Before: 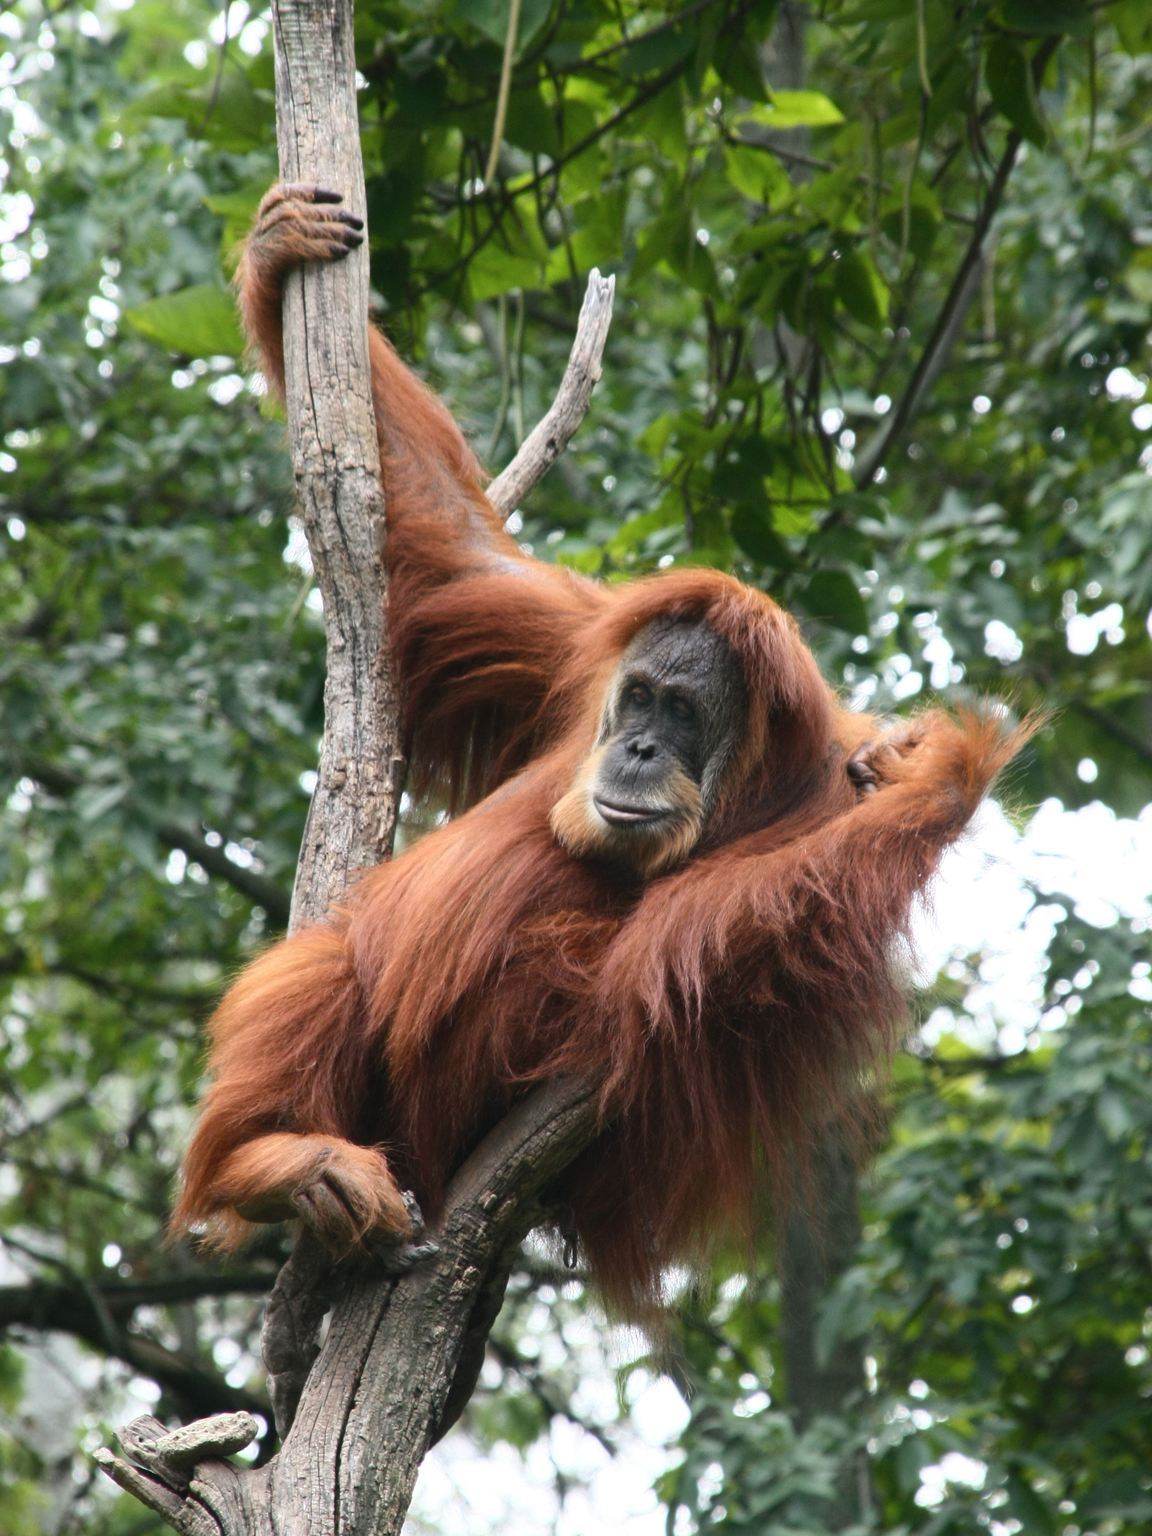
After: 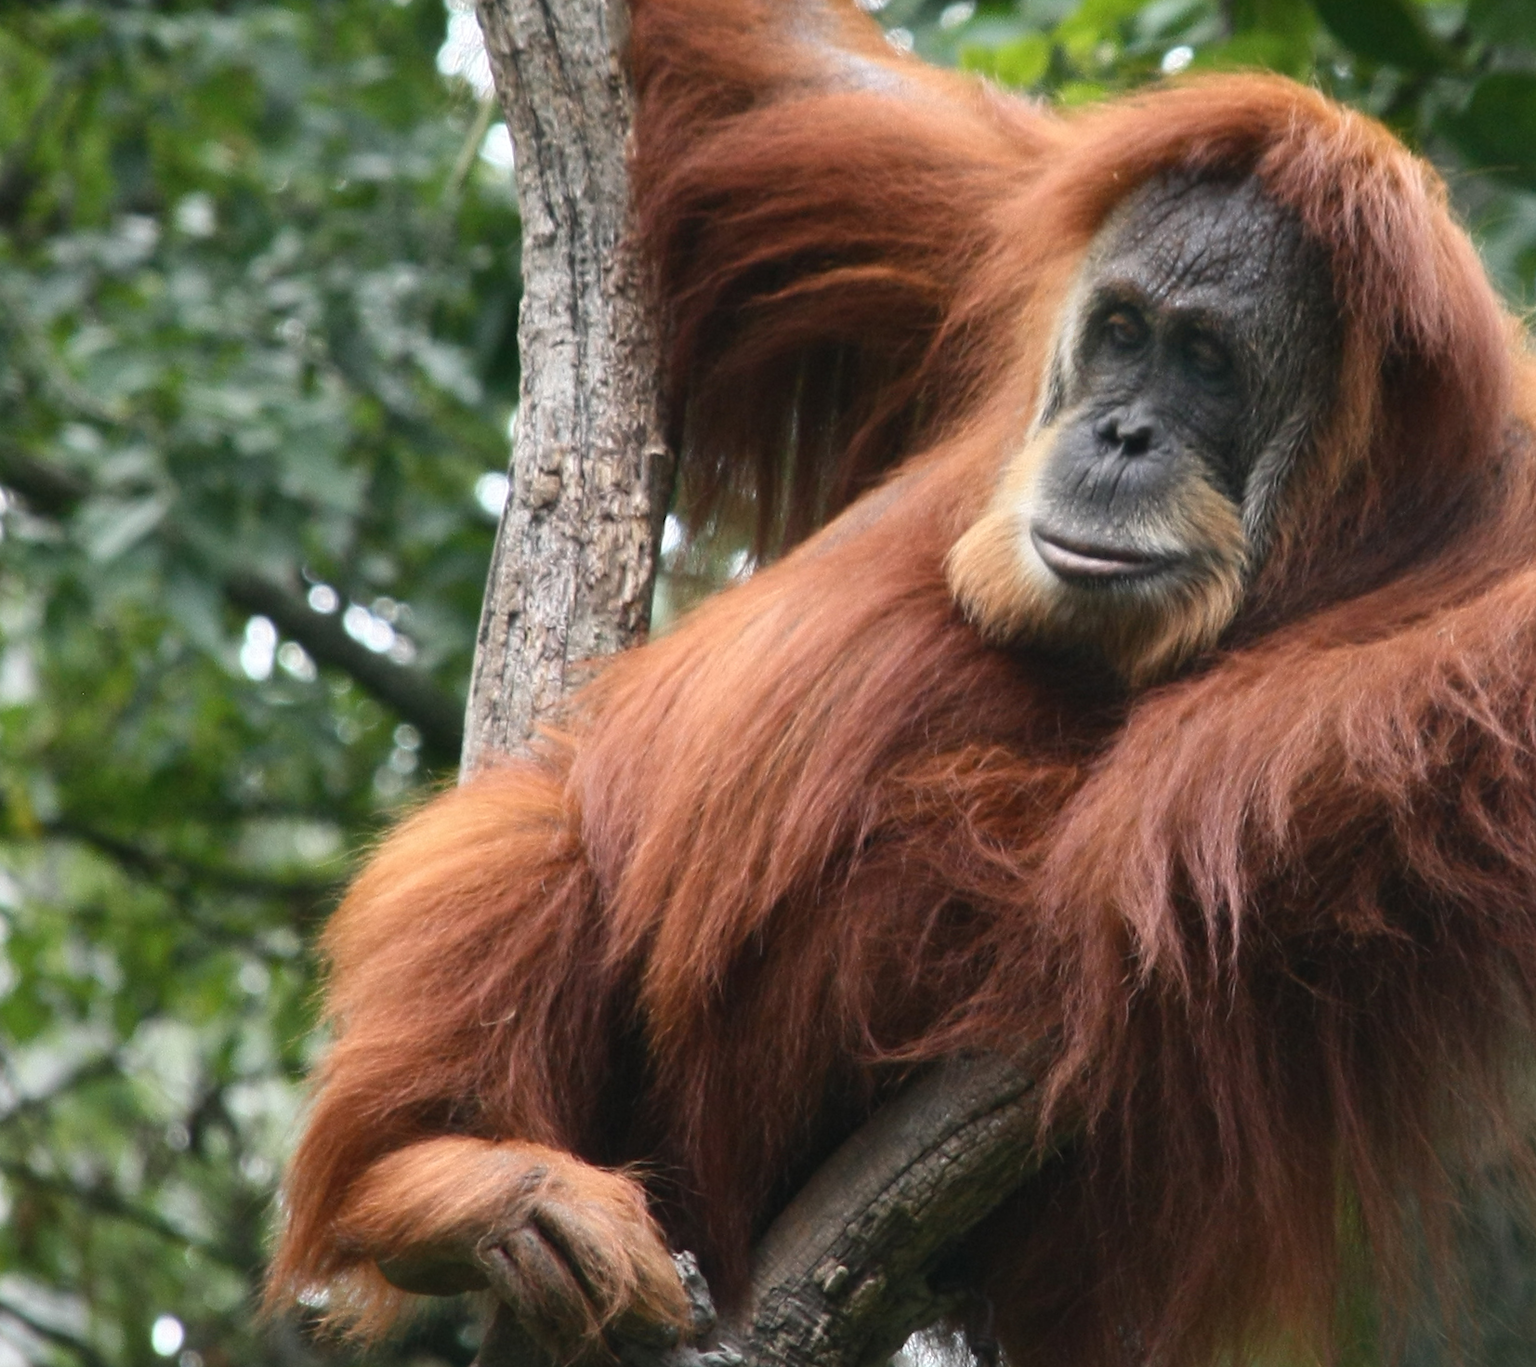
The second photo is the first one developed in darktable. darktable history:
rotate and perspective: rotation 0.062°, lens shift (vertical) 0.115, lens shift (horizontal) -0.133, crop left 0.047, crop right 0.94, crop top 0.061, crop bottom 0.94
crop: top 36.498%, right 27.964%, bottom 14.995%
